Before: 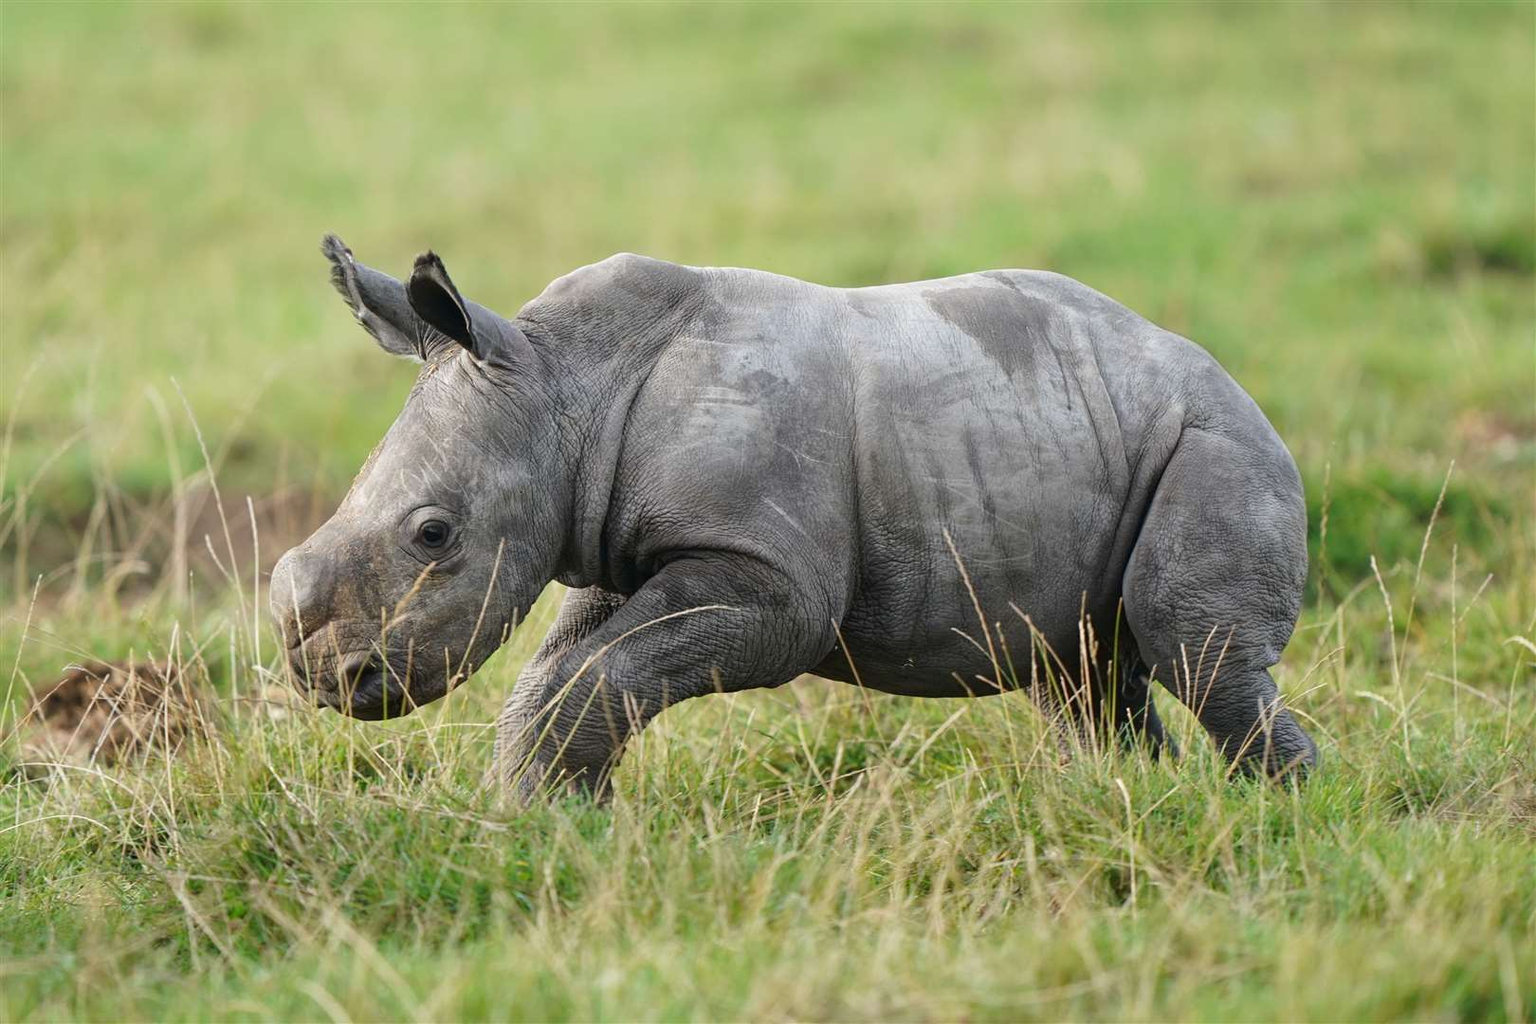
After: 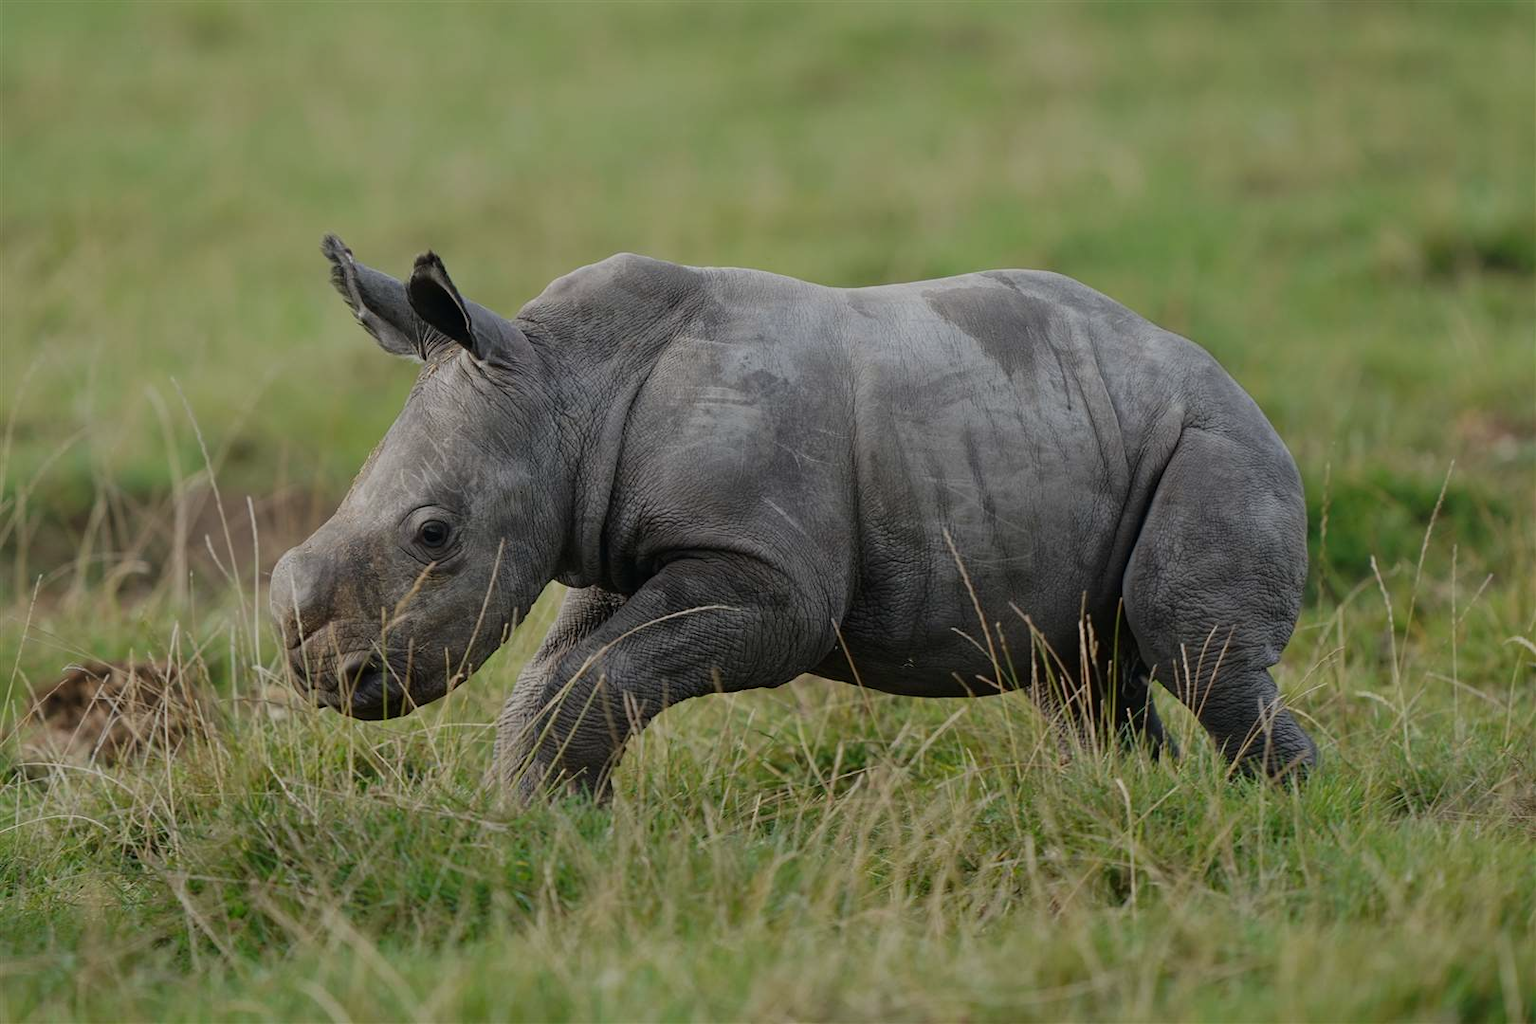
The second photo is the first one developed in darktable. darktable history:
exposure: exposure -0.933 EV, compensate exposure bias true, compensate highlight preservation false
